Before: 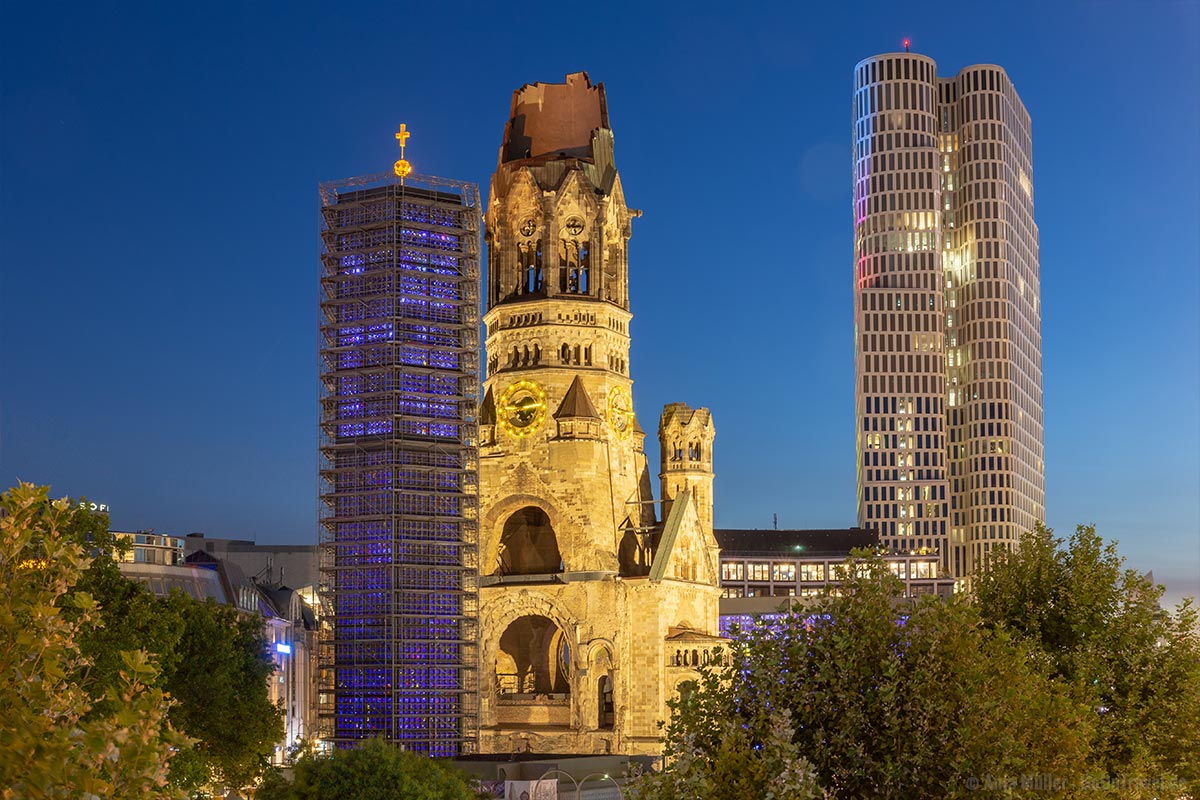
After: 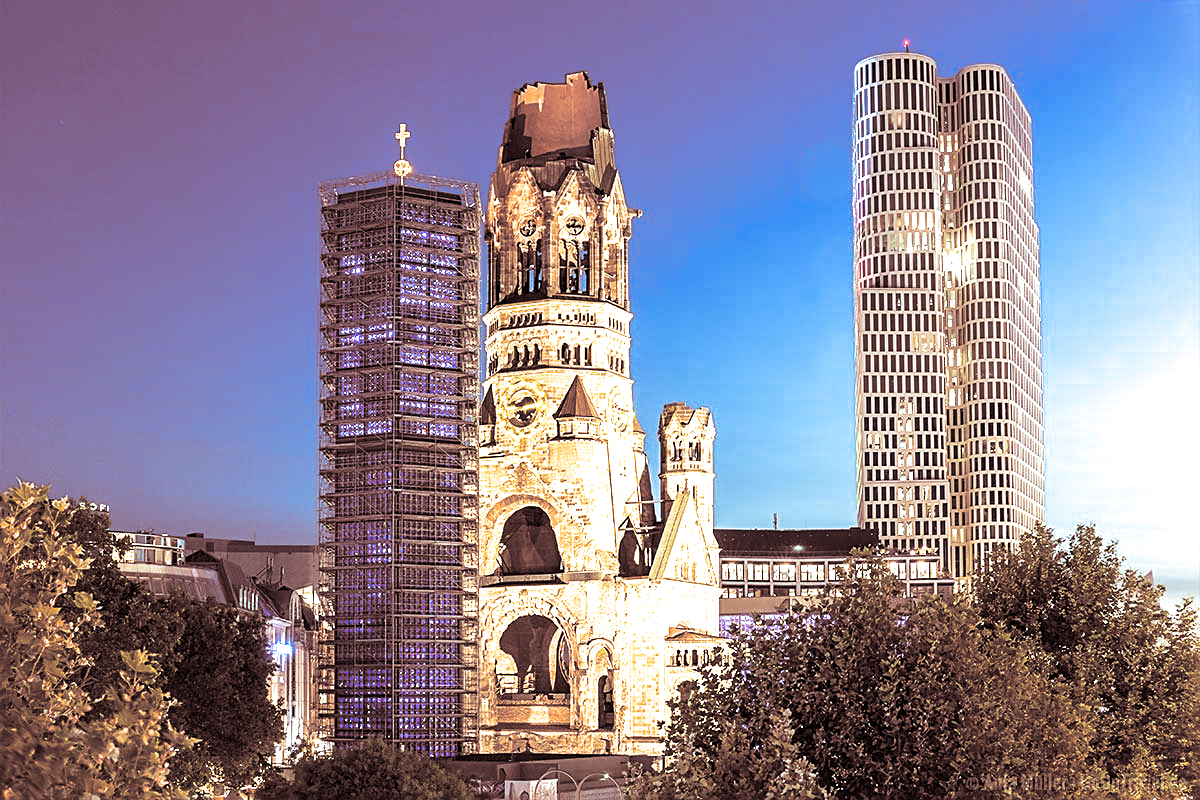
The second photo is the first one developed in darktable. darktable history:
tone equalizer: -8 EV -0.417 EV, -7 EV -0.389 EV, -6 EV -0.333 EV, -5 EV -0.222 EV, -3 EV 0.222 EV, -2 EV 0.333 EV, -1 EV 0.389 EV, +0 EV 0.417 EV, edges refinement/feathering 500, mask exposure compensation -1.57 EV, preserve details no
sharpen: on, module defaults
split-toning: shadows › saturation 0.3, highlights › hue 180°, highlights › saturation 0.3, compress 0%
exposure: black level correction 0.001, exposure 0.955 EV, compensate exposure bias true, compensate highlight preservation false
